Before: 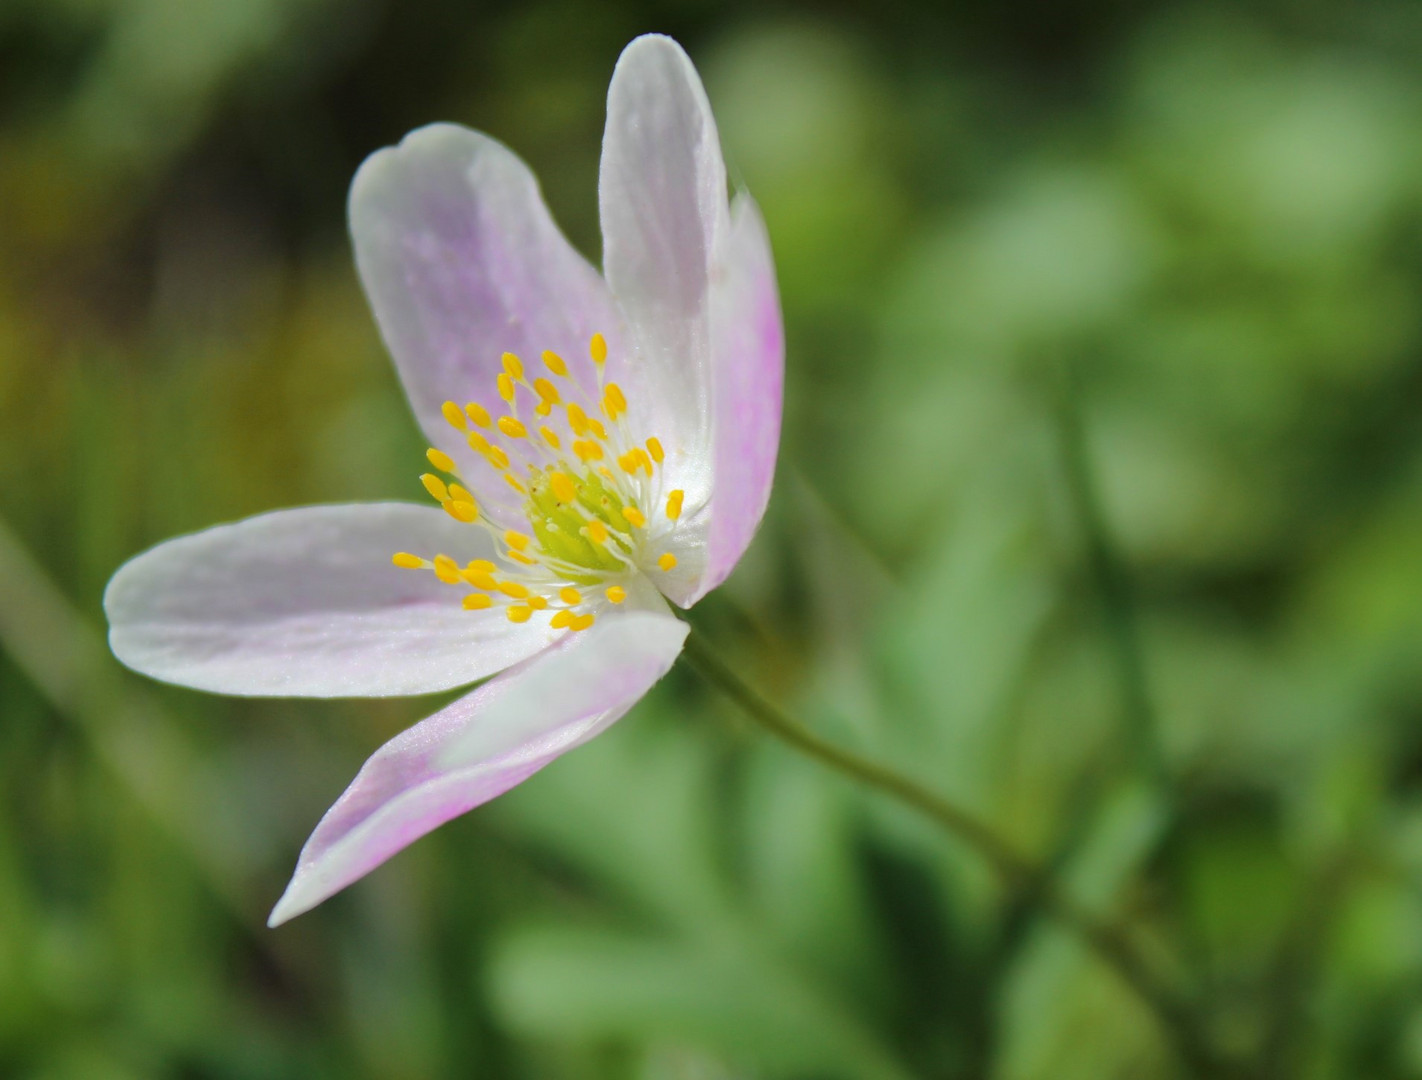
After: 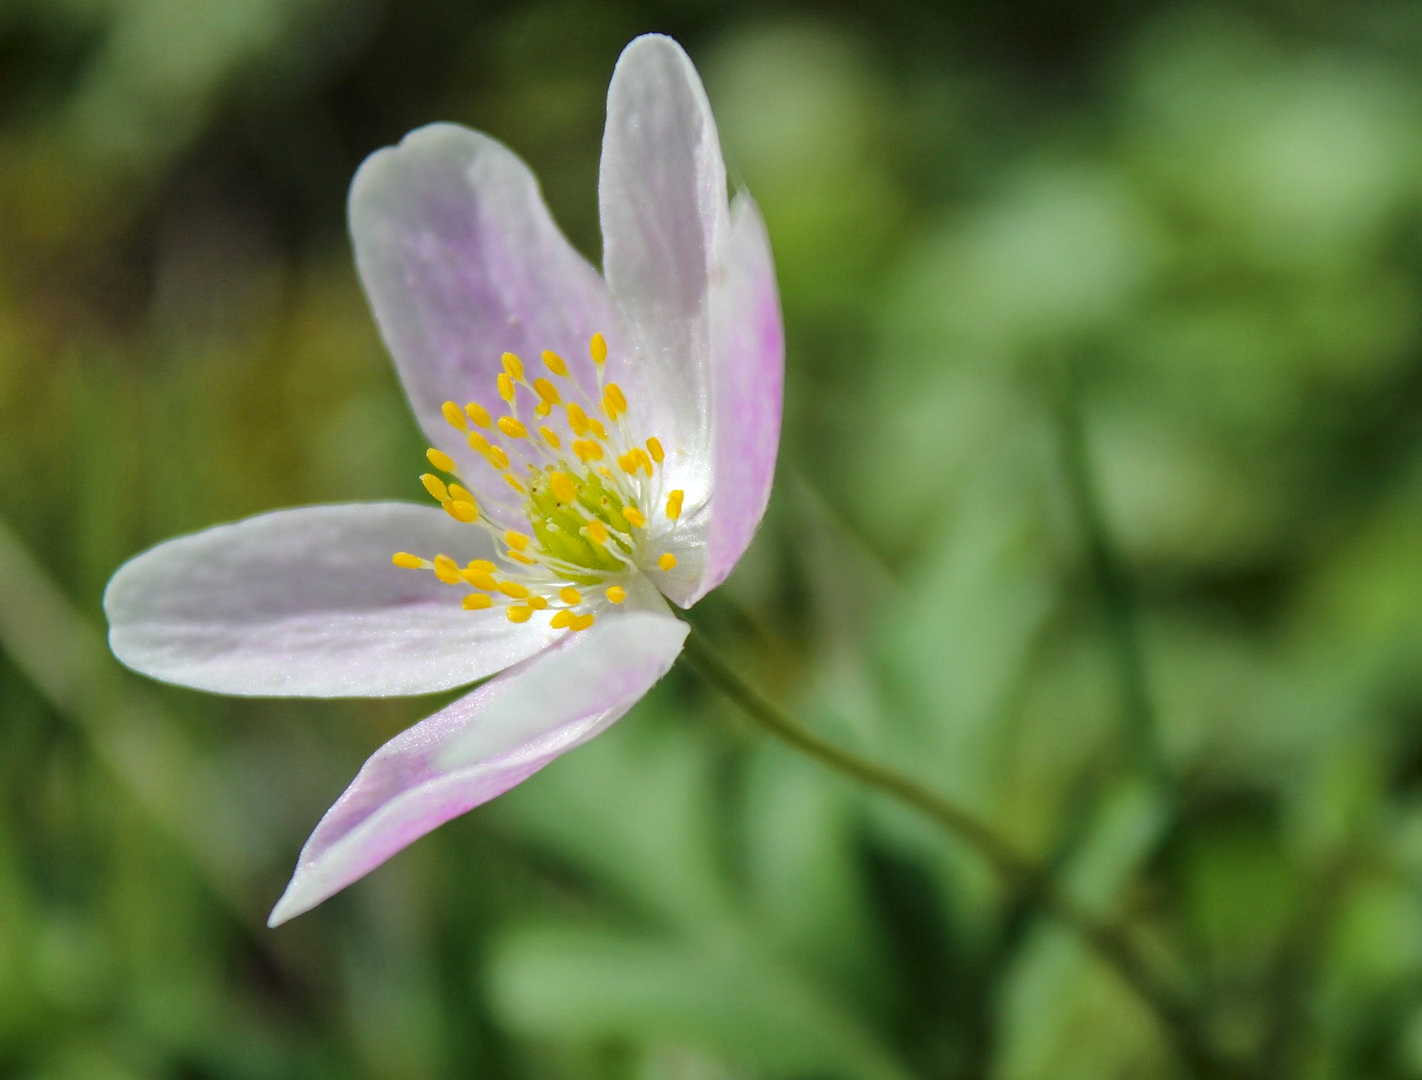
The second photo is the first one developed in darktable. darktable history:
sharpen: radius 1.046, threshold 1.091
local contrast: on, module defaults
shadows and highlights: shadows 22.91, highlights -49.31, soften with gaussian
